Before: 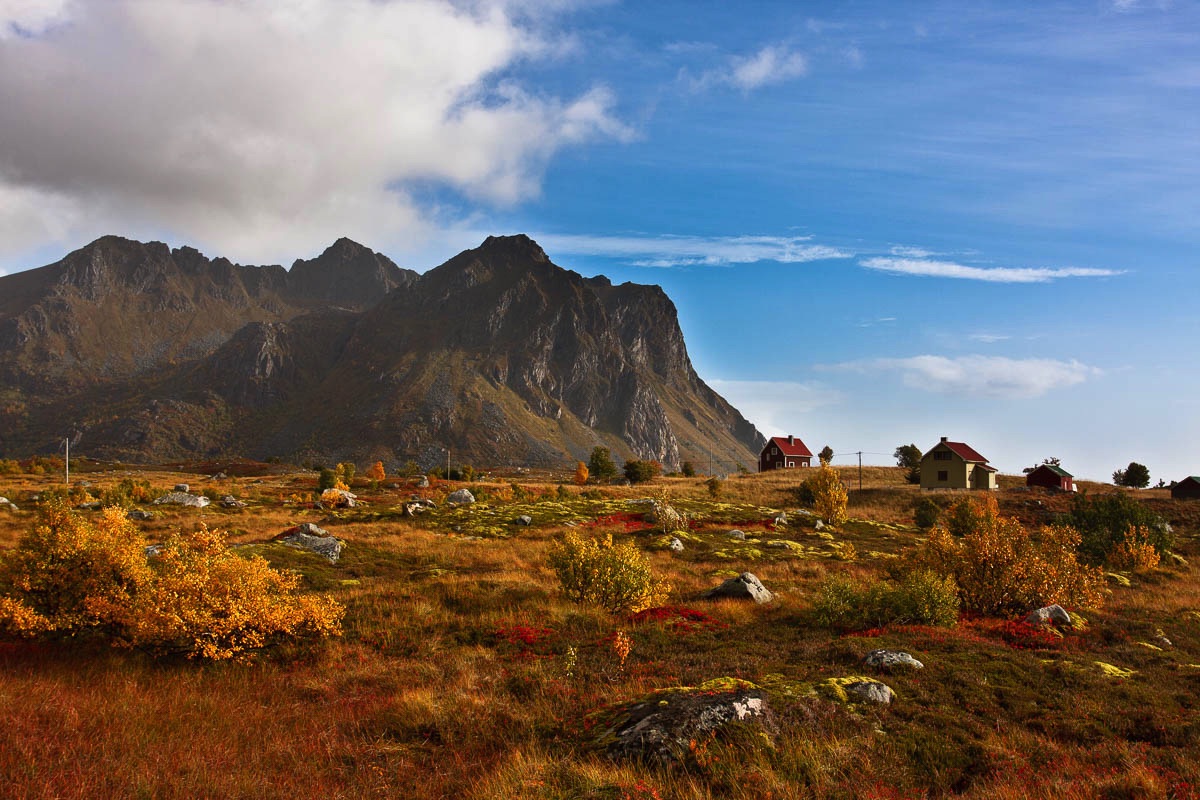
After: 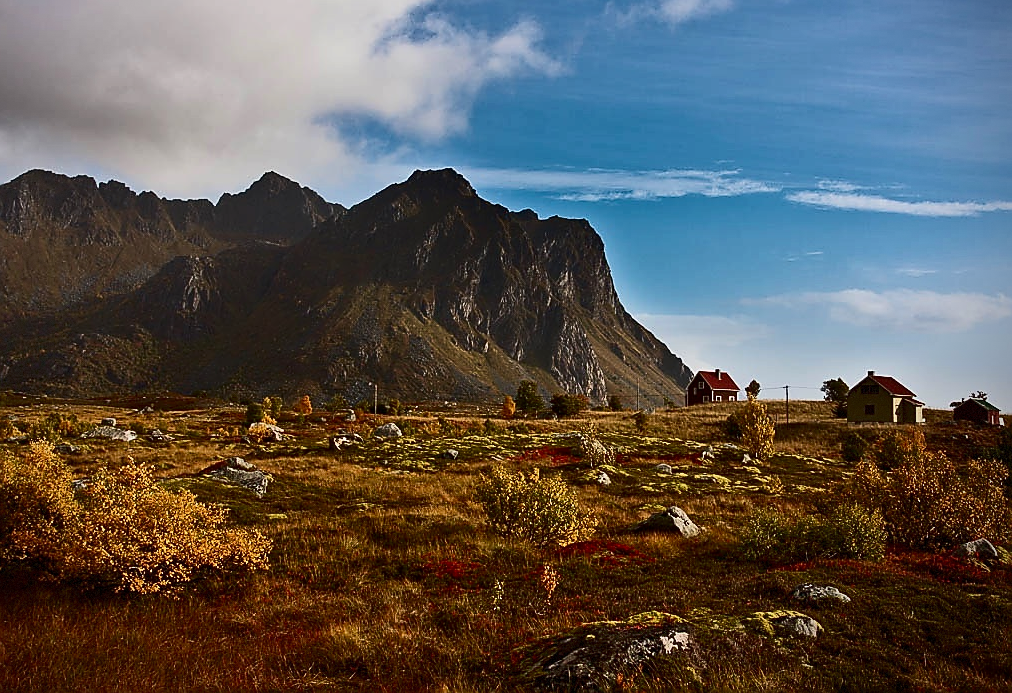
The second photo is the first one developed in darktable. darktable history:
crop: left 6.113%, top 8.349%, right 9.53%, bottom 3.94%
vignetting: saturation -0.002, center (-0.065, -0.318), dithering 8-bit output, unbound false
sharpen: radius 1.351, amount 1.249, threshold 0.824
exposure: black level correction 0, exposure -0.728 EV, compensate highlight preservation false
velvia: on, module defaults
contrast brightness saturation: contrast 0.283
